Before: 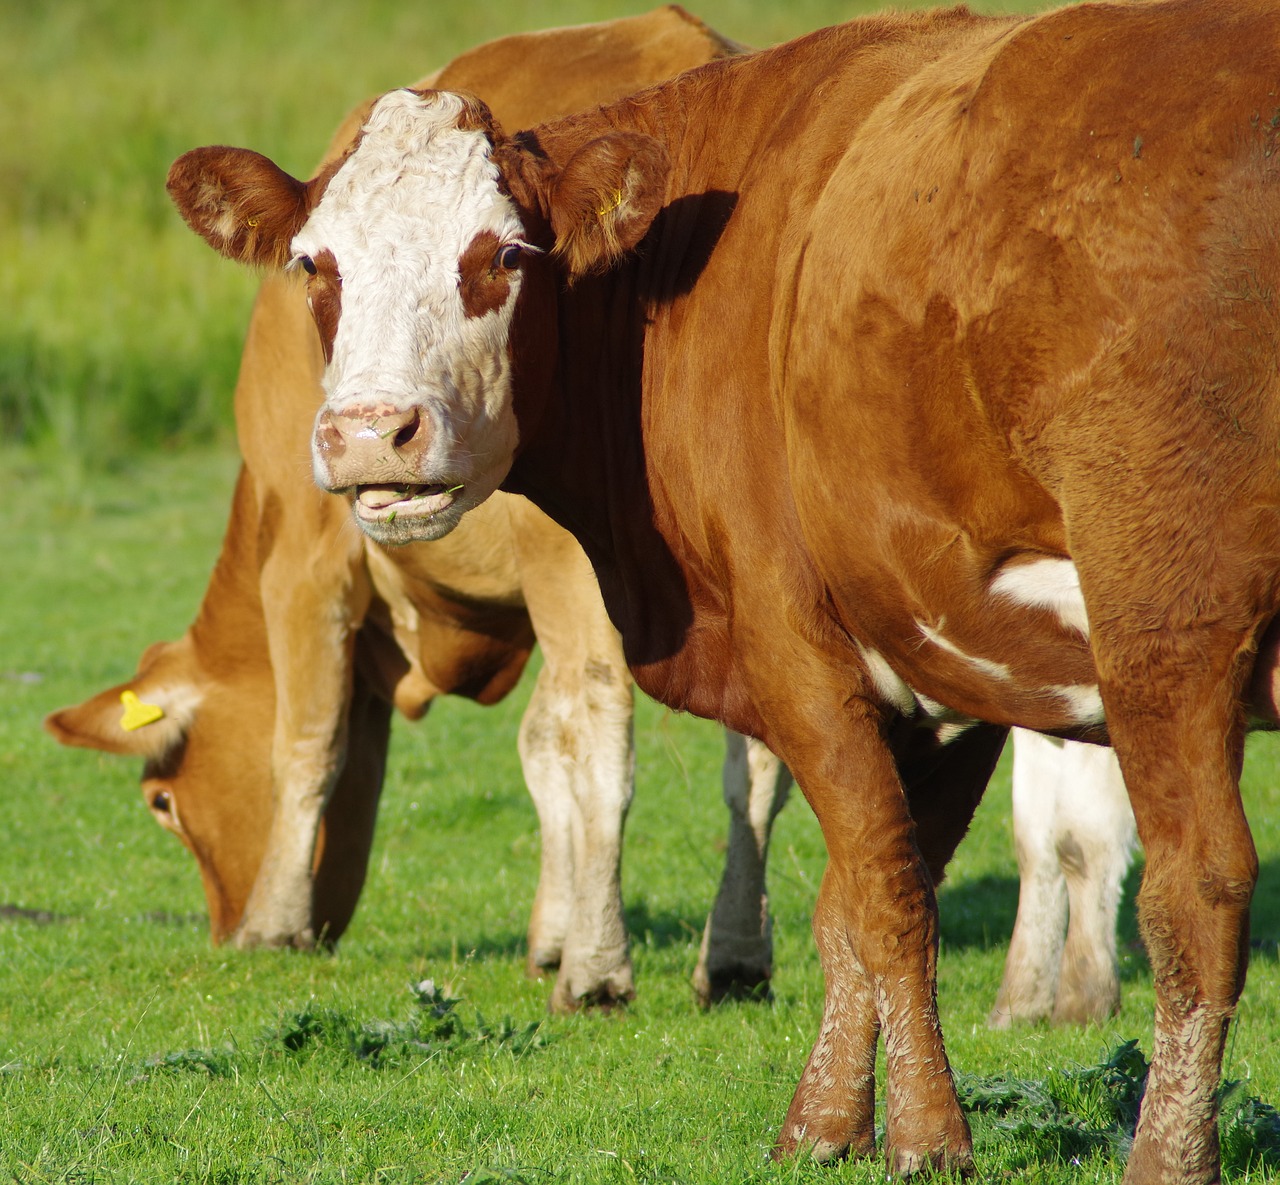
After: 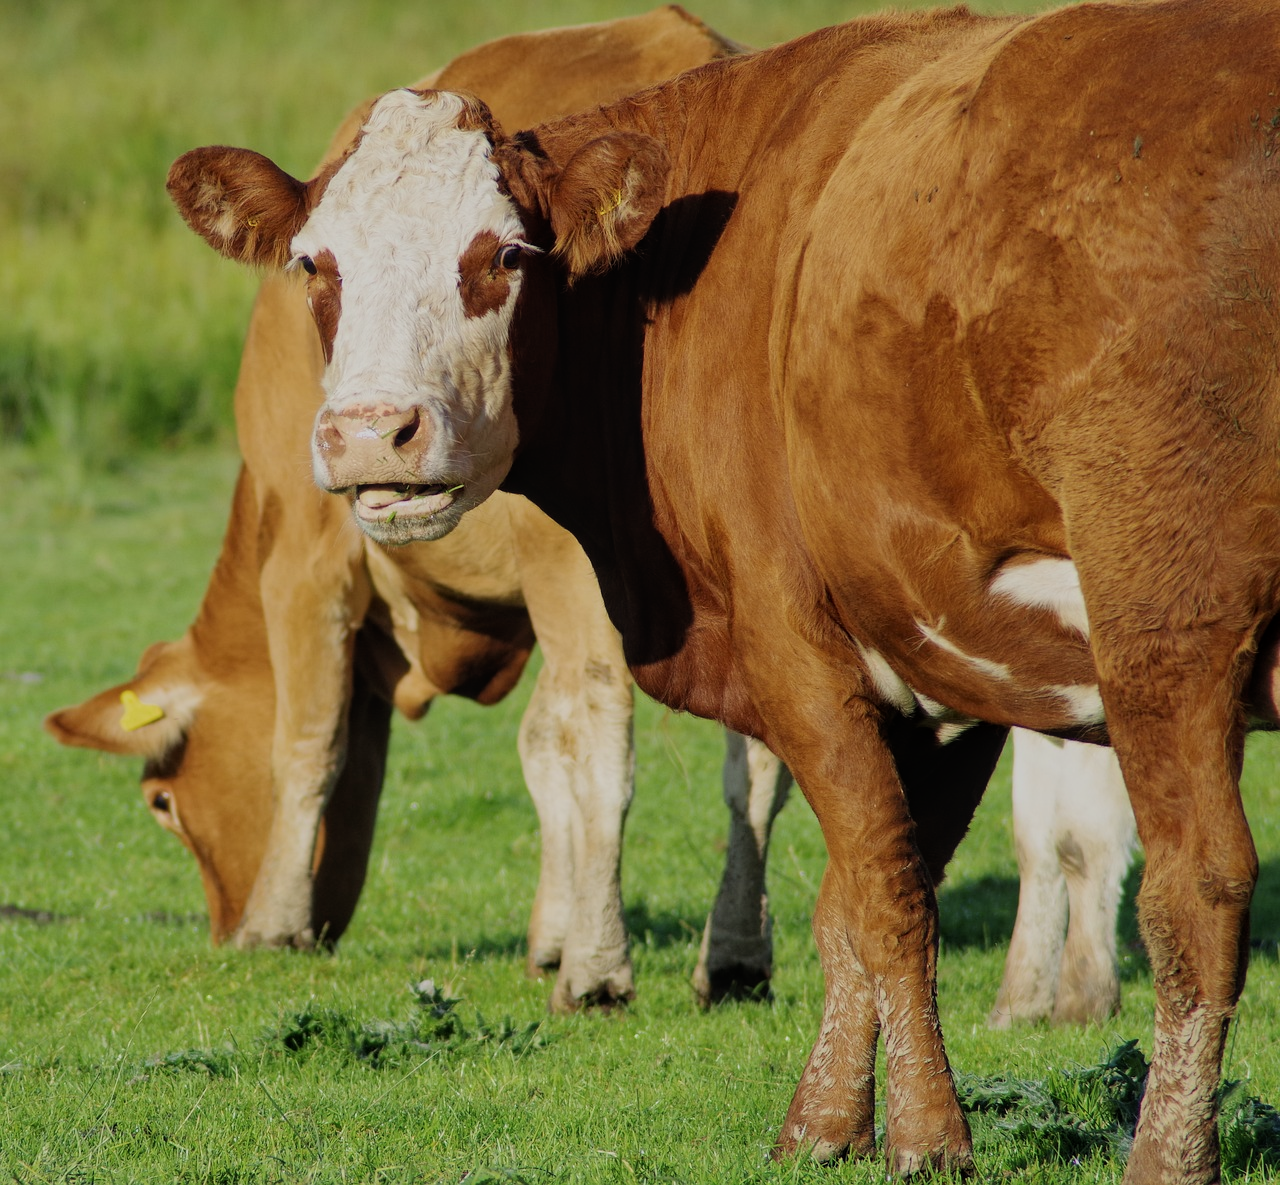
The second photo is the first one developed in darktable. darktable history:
contrast brightness saturation: contrast -0.081, brightness -0.041, saturation -0.109
local contrast: highlights 104%, shadows 99%, detail 131%, midtone range 0.2
filmic rgb: black relative exposure -8.51 EV, white relative exposure 5.51 EV, hardness 3.37, contrast 1.024, color science v6 (2022)
